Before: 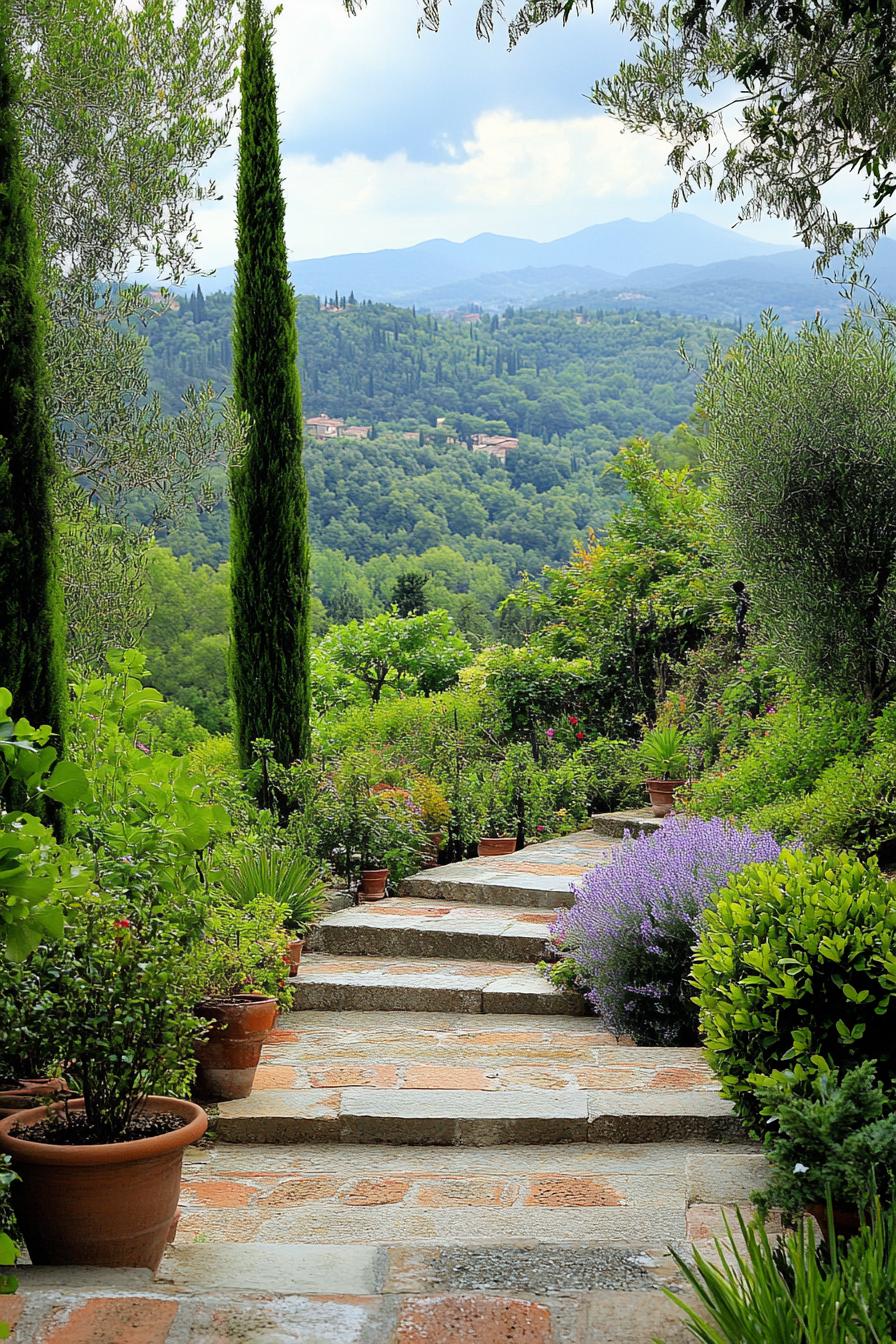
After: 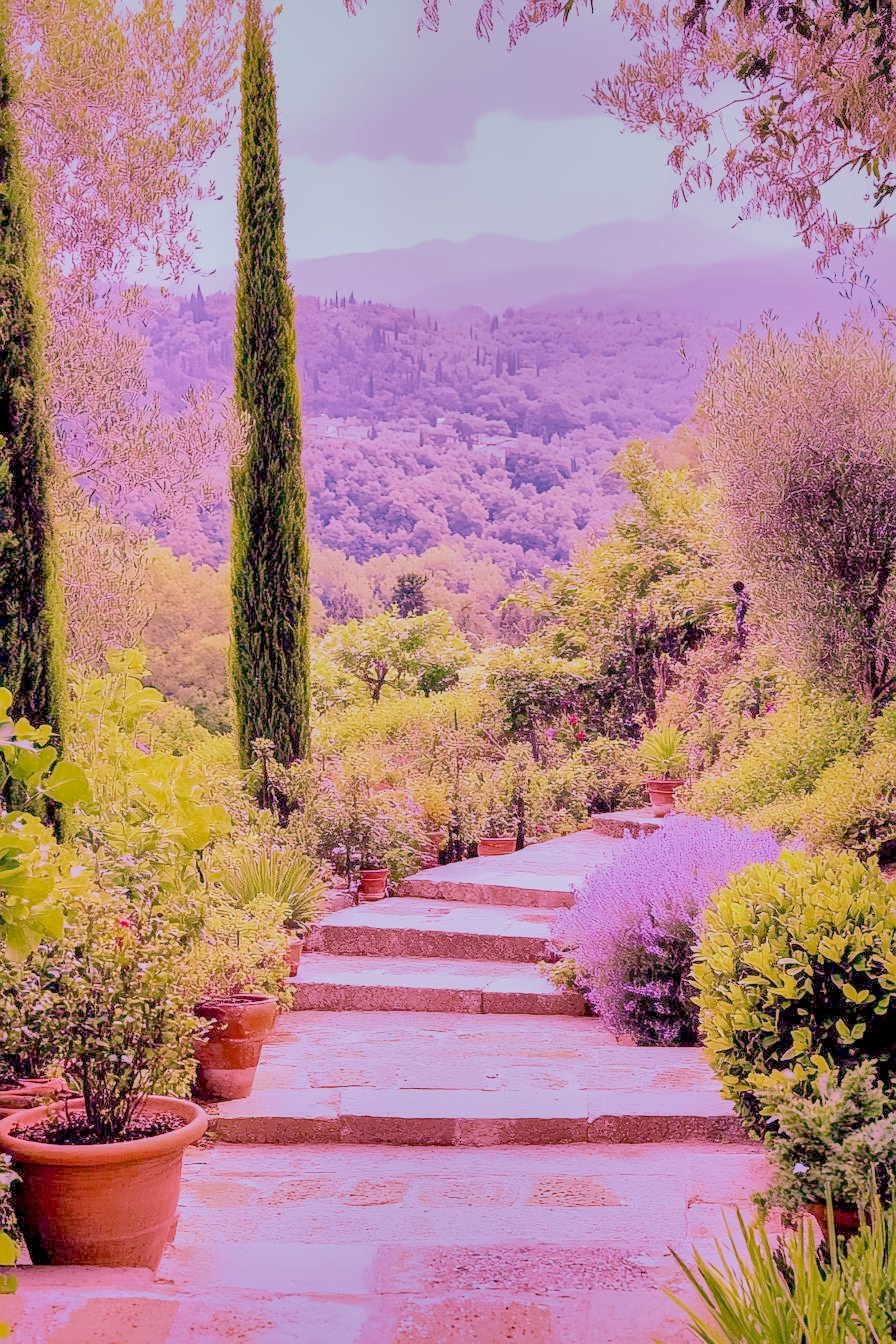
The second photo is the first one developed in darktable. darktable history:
color calibration: illuminant as shot in camera, x 0.358, y 0.373, temperature 4628.91 K
denoise (profiled): preserve shadows 1.52, scattering 0.002, a [-1, 0, 0], compensate highlight preservation false
haze removal: compatibility mode true, adaptive false
highlight reconstruction: on, module defaults
hot pixels: on, module defaults
lens correction: scale 1, crop 1, focal 16, aperture 5.6, distance 1000, camera "Canon EOS RP", lens "Canon RF 16mm F2.8 STM"
white balance: red 2.229, blue 1.46
velvia: strength 45%
local contrast: highlights 60%, shadows 60%, detail 160%
filmic rgb "scene-referred default": black relative exposure -7.65 EV, white relative exposure 4.56 EV, hardness 3.61
color balance rgb: perceptual saturation grading › global saturation 35%, perceptual saturation grading › highlights -30%, perceptual saturation grading › shadows 35%, perceptual brilliance grading › global brilliance 3%, perceptual brilliance grading › highlights -3%, perceptual brilliance grading › shadows 3%
shadows and highlights: shadows 40, highlights -60
